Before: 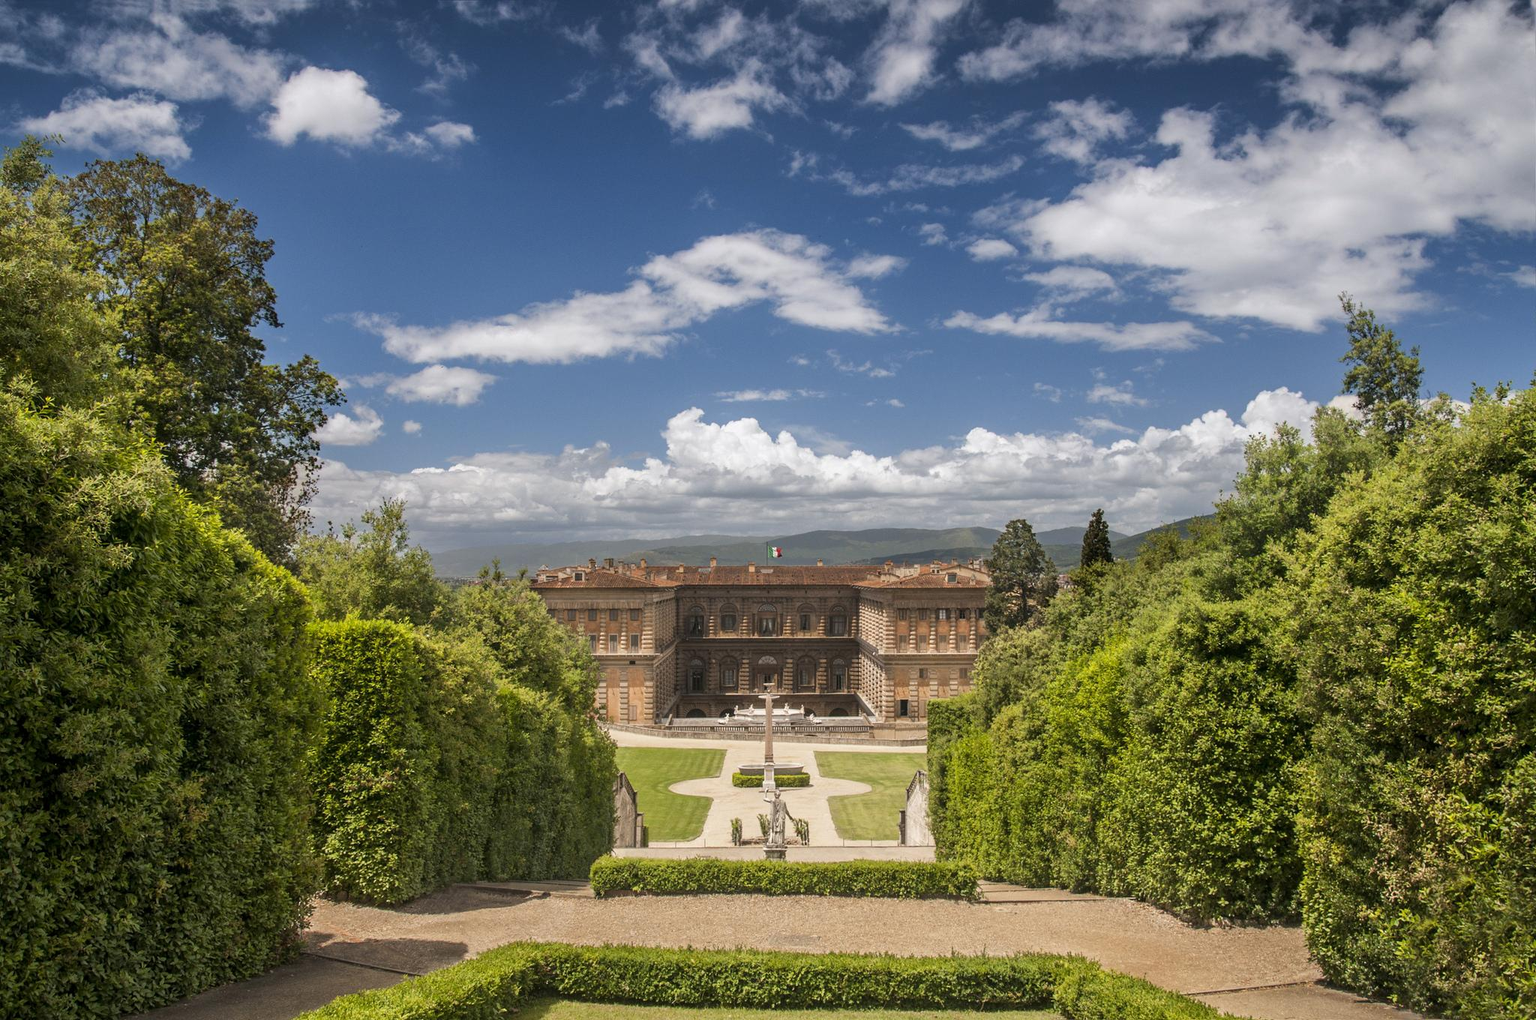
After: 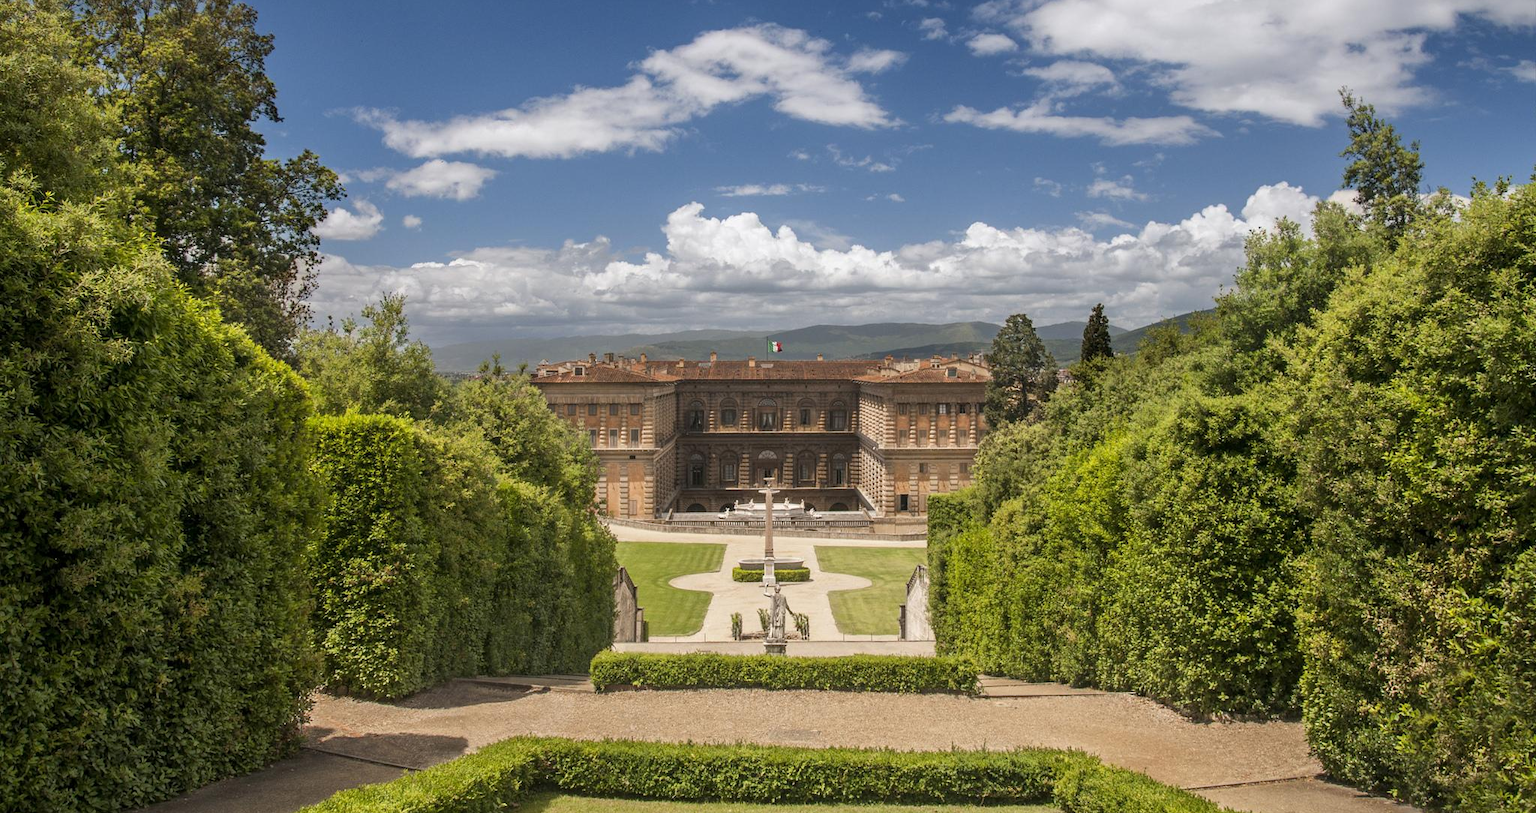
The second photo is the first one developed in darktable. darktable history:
crop and rotate: top 20.172%
